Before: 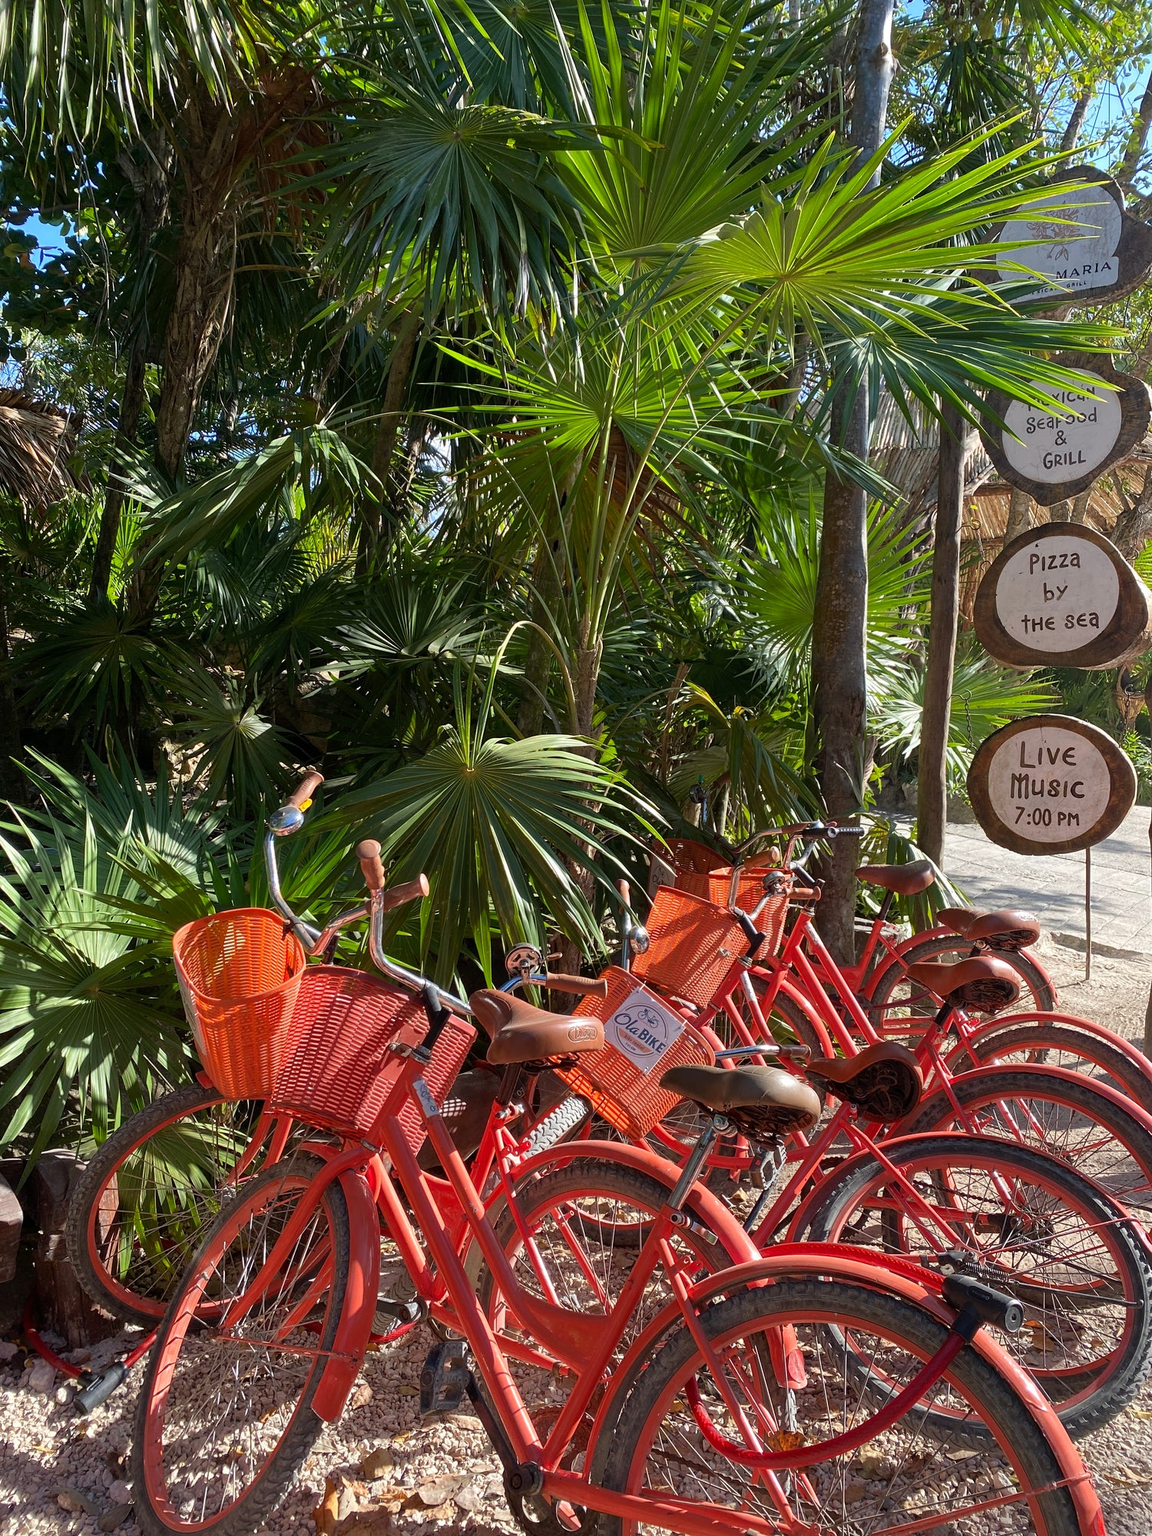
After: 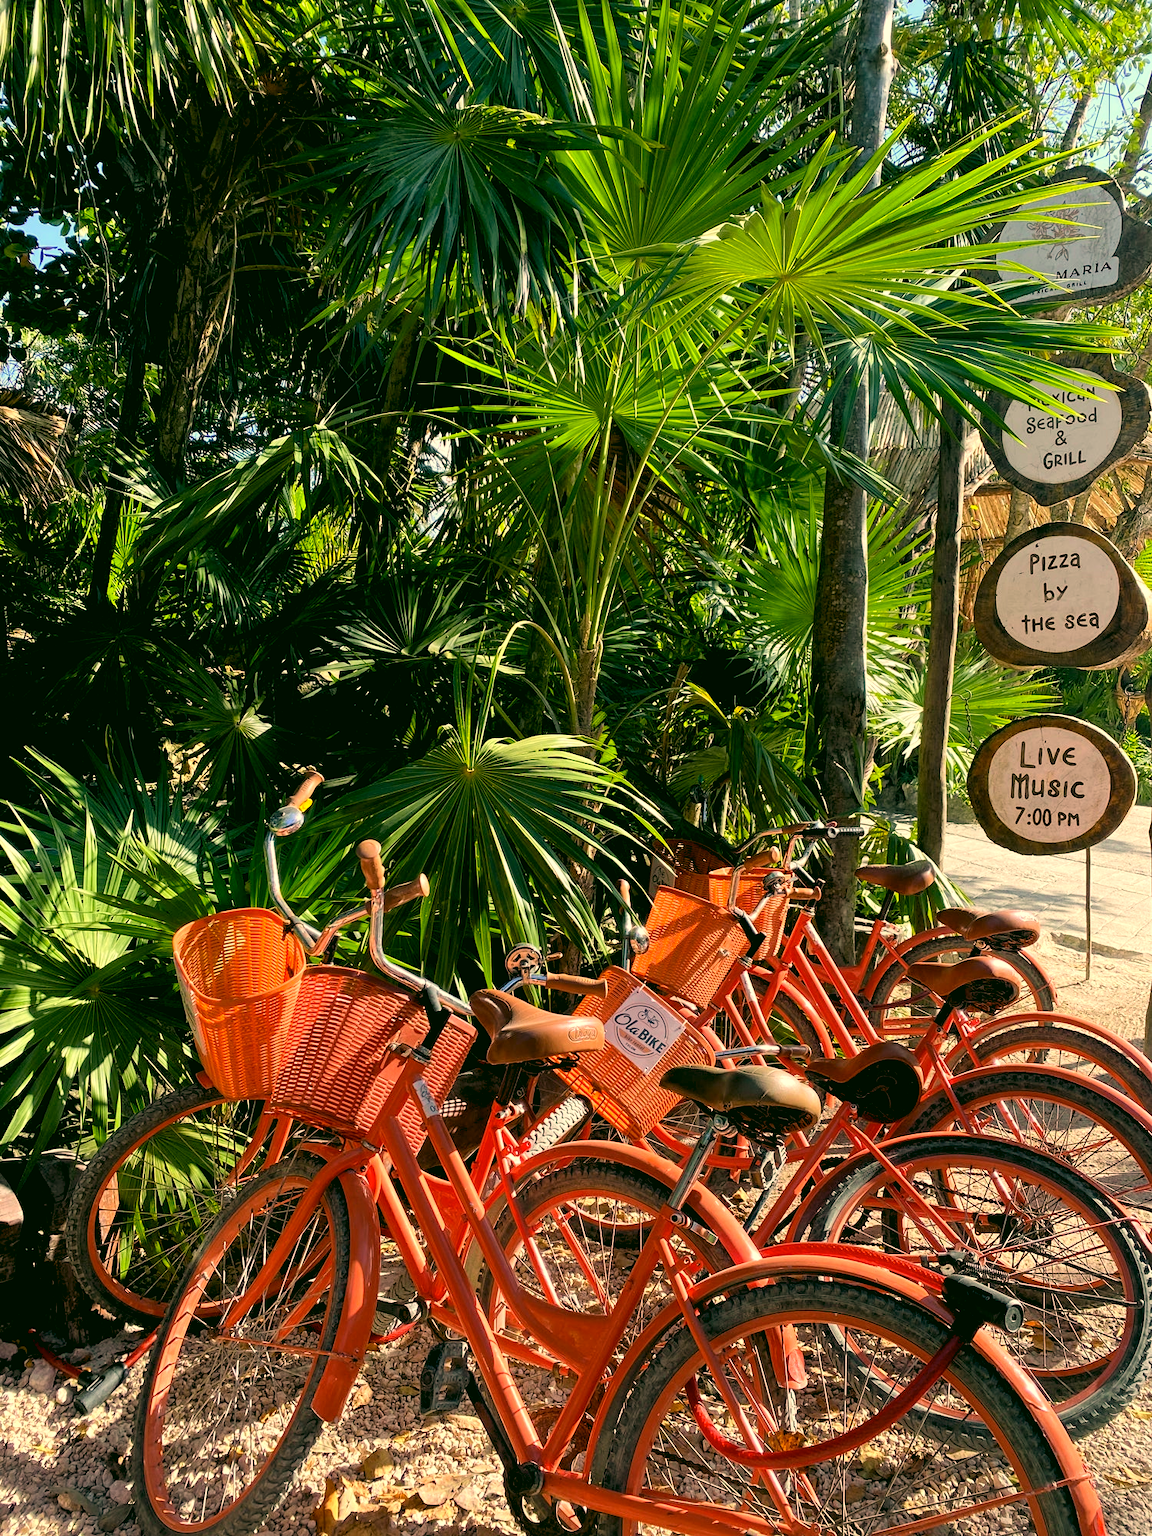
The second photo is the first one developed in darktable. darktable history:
tone curve: curves: ch0 [(0, 0.01) (0.037, 0.032) (0.131, 0.108) (0.275, 0.258) (0.483, 0.512) (0.61, 0.661) (0.696, 0.742) (0.792, 0.834) (0.911, 0.936) (0.997, 0.995)]; ch1 [(0, 0) (0.308, 0.29) (0.425, 0.411) (0.503, 0.502) (0.529, 0.543) (0.683, 0.706) (0.746, 0.77) (1, 1)]; ch2 [(0, 0) (0.225, 0.214) (0.334, 0.339) (0.401, 0.415) (0.485, 0.487) (0.502, 0.502) (0.525, 0.523) (0.545, 0.552) (0.587, 0.61) (0.636, 0.654) (0.711, 0.729) (0.845, 0.855) (0.998, 0.977)], color space Lab, independent channels, preserve colors none
white balance: red 1.009, blue 1.027
rgb levels: levels [[0.013, 0.434, 0.89], [0, 0.5, 1], [0, 0.5, 1]]
color correction: highlights a* 5.3, highlights b* 24.26, shadows a* -15.58, shadows b* 4.02
